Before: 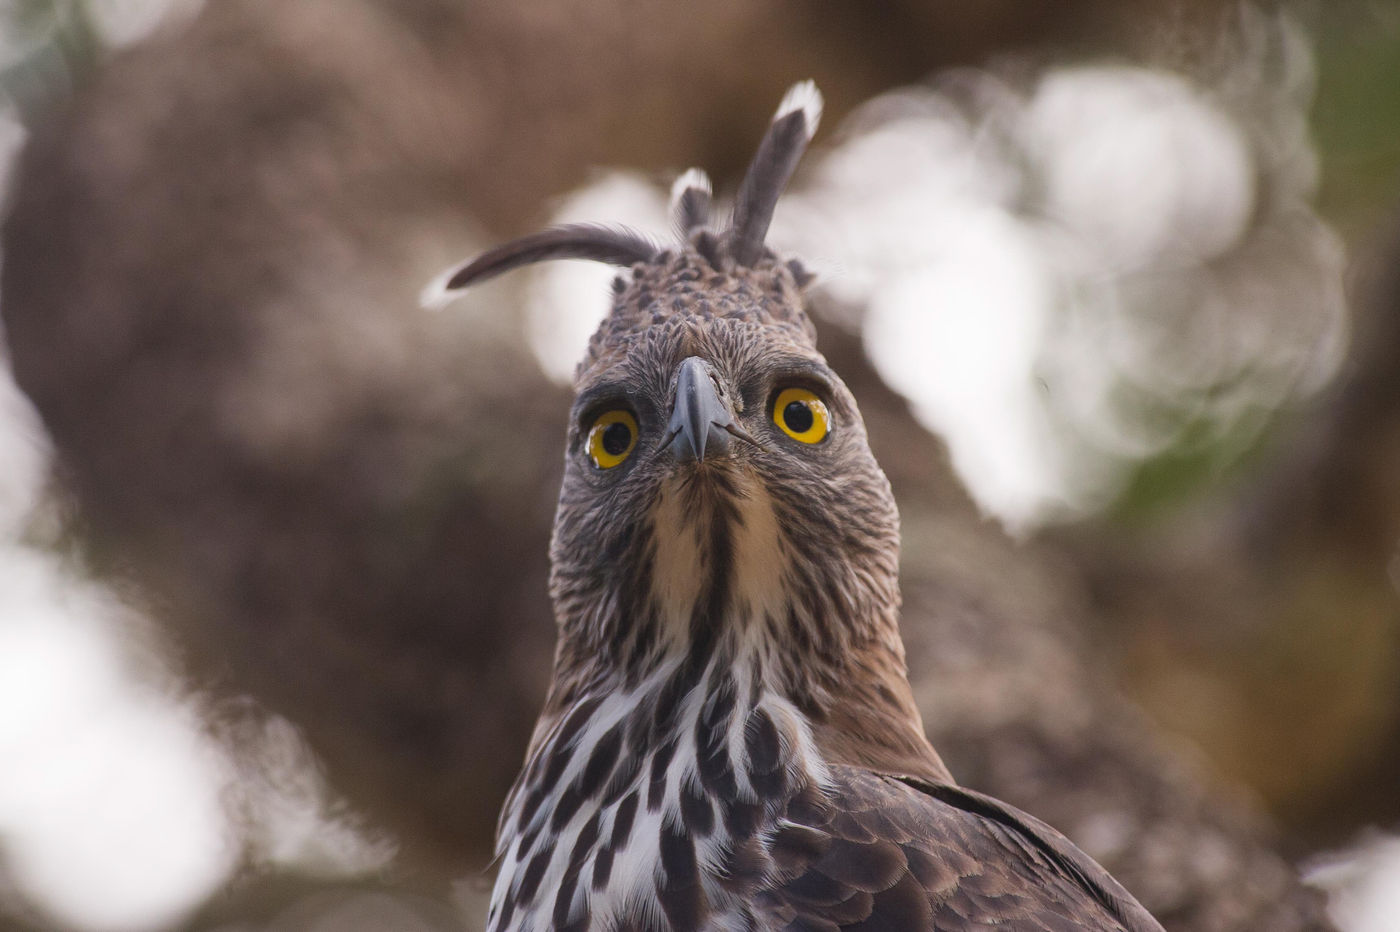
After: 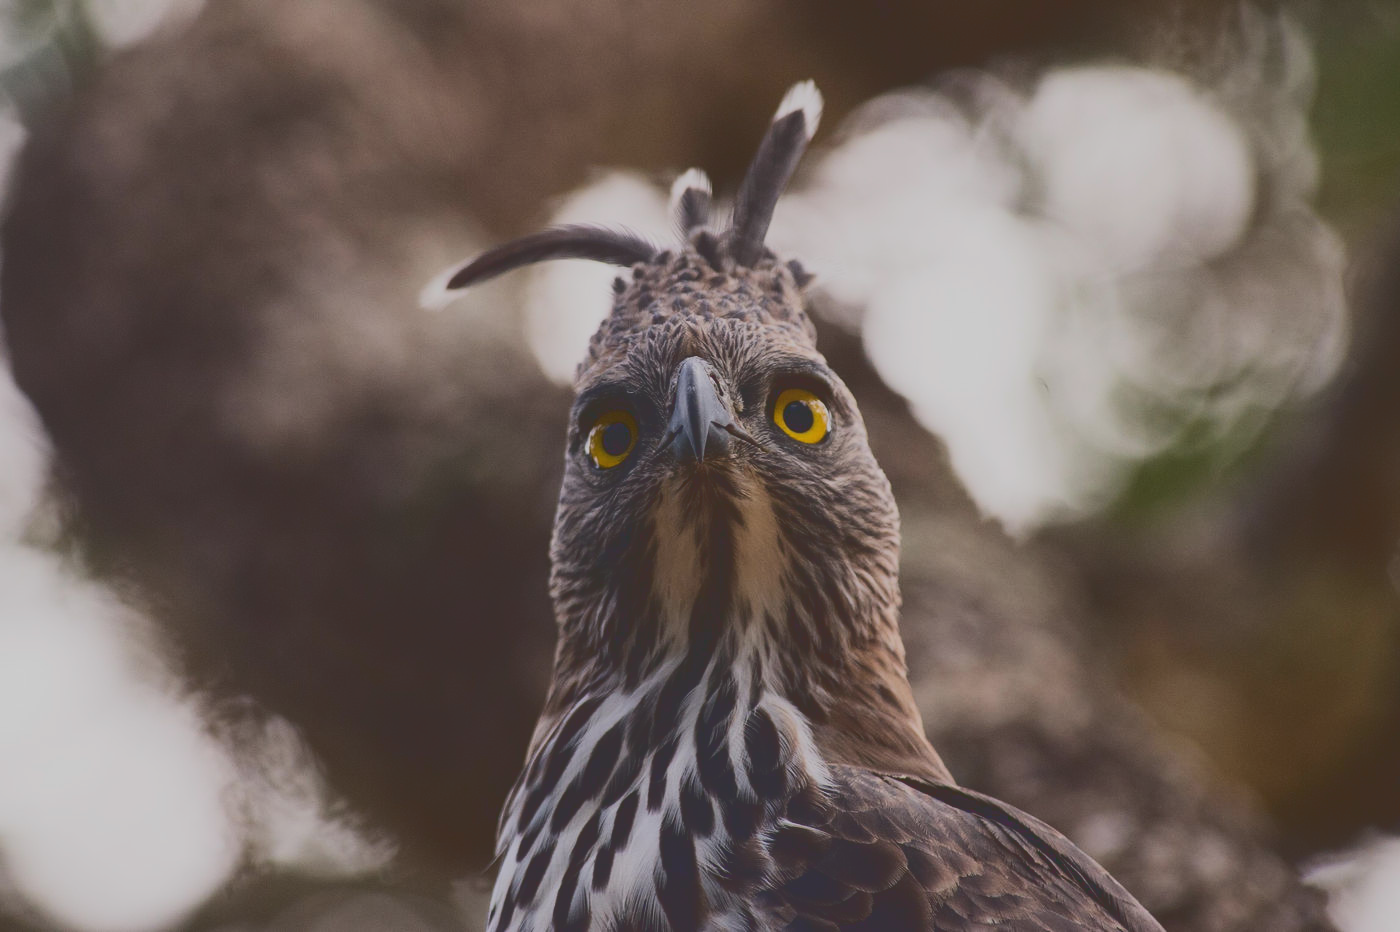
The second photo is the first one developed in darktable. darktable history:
tone curve: curves: ch0 [(0, 0.23) (0.125, 0.207) (0.245, 0.227) (0.736, 0.695) (1, 0.824)], color space Lab, linked channels, preserve colors none
